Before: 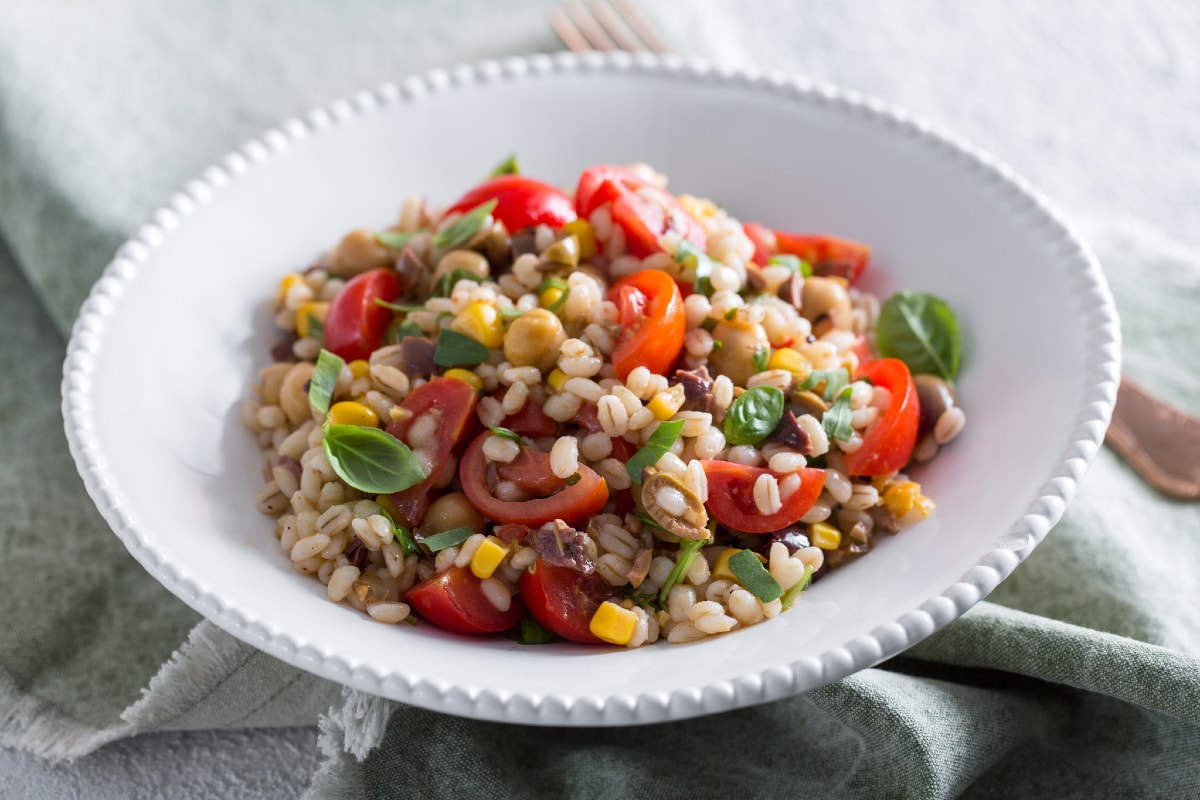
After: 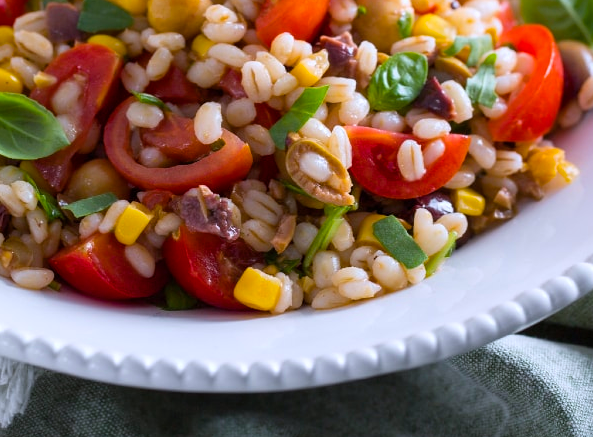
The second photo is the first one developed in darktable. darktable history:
color calibration: illuminant as shot in camera, x 0.358, y 0.373, temperature 4628.91 K
crop: left 29.672%, top 41.786%, right 20.851%, bottom 3.487%
color balance rgb: perceptual saturation grading › global saturation 25%, global vibrance 20%
